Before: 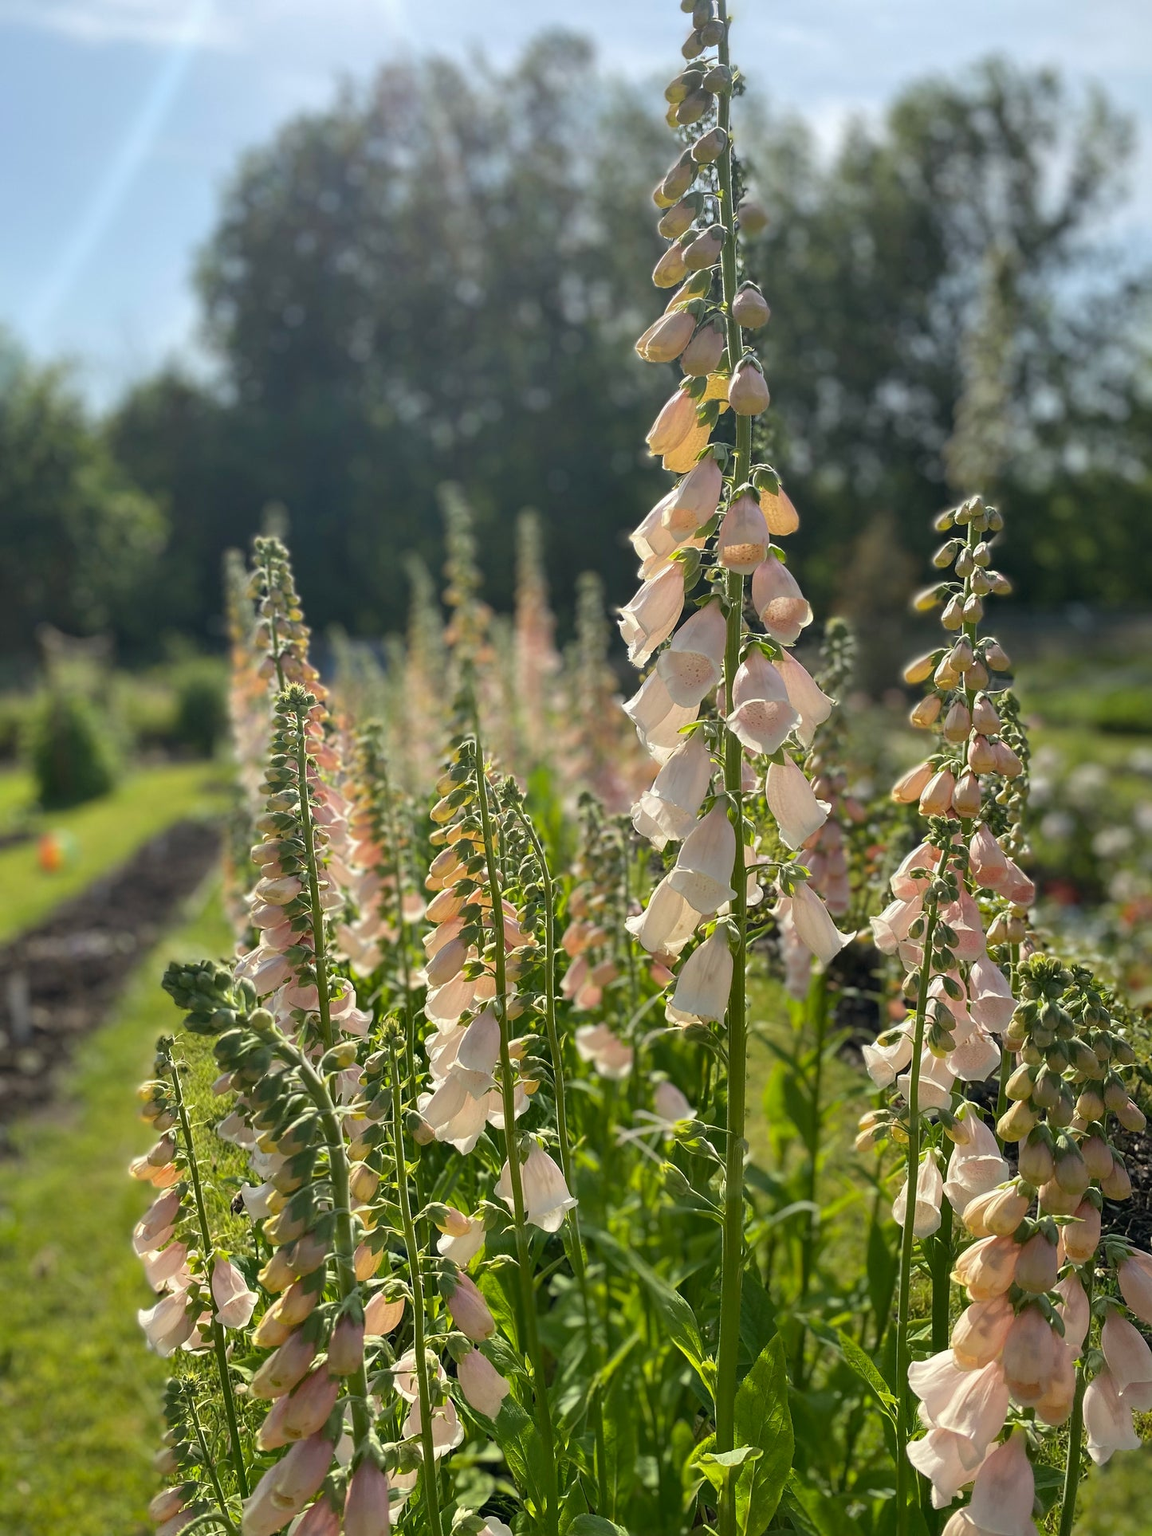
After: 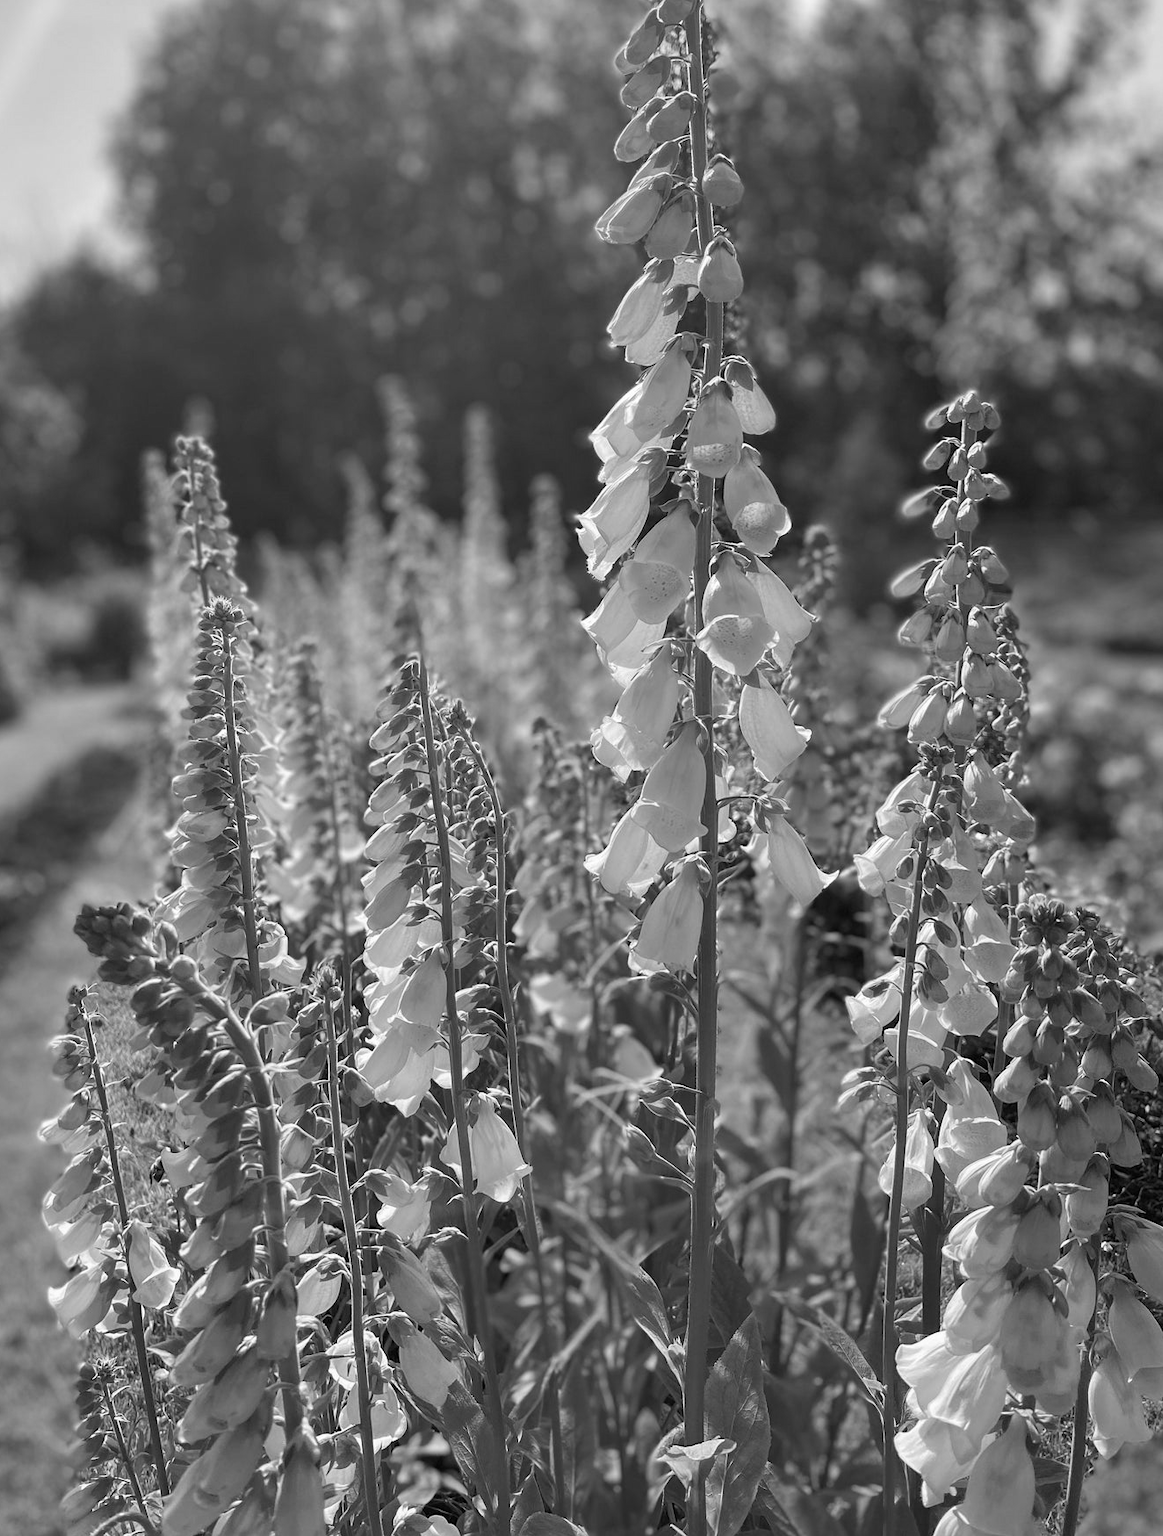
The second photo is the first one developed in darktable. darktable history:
crop and rotate: left 8.262%, top 9.226%
monochrome: on, module defaults
